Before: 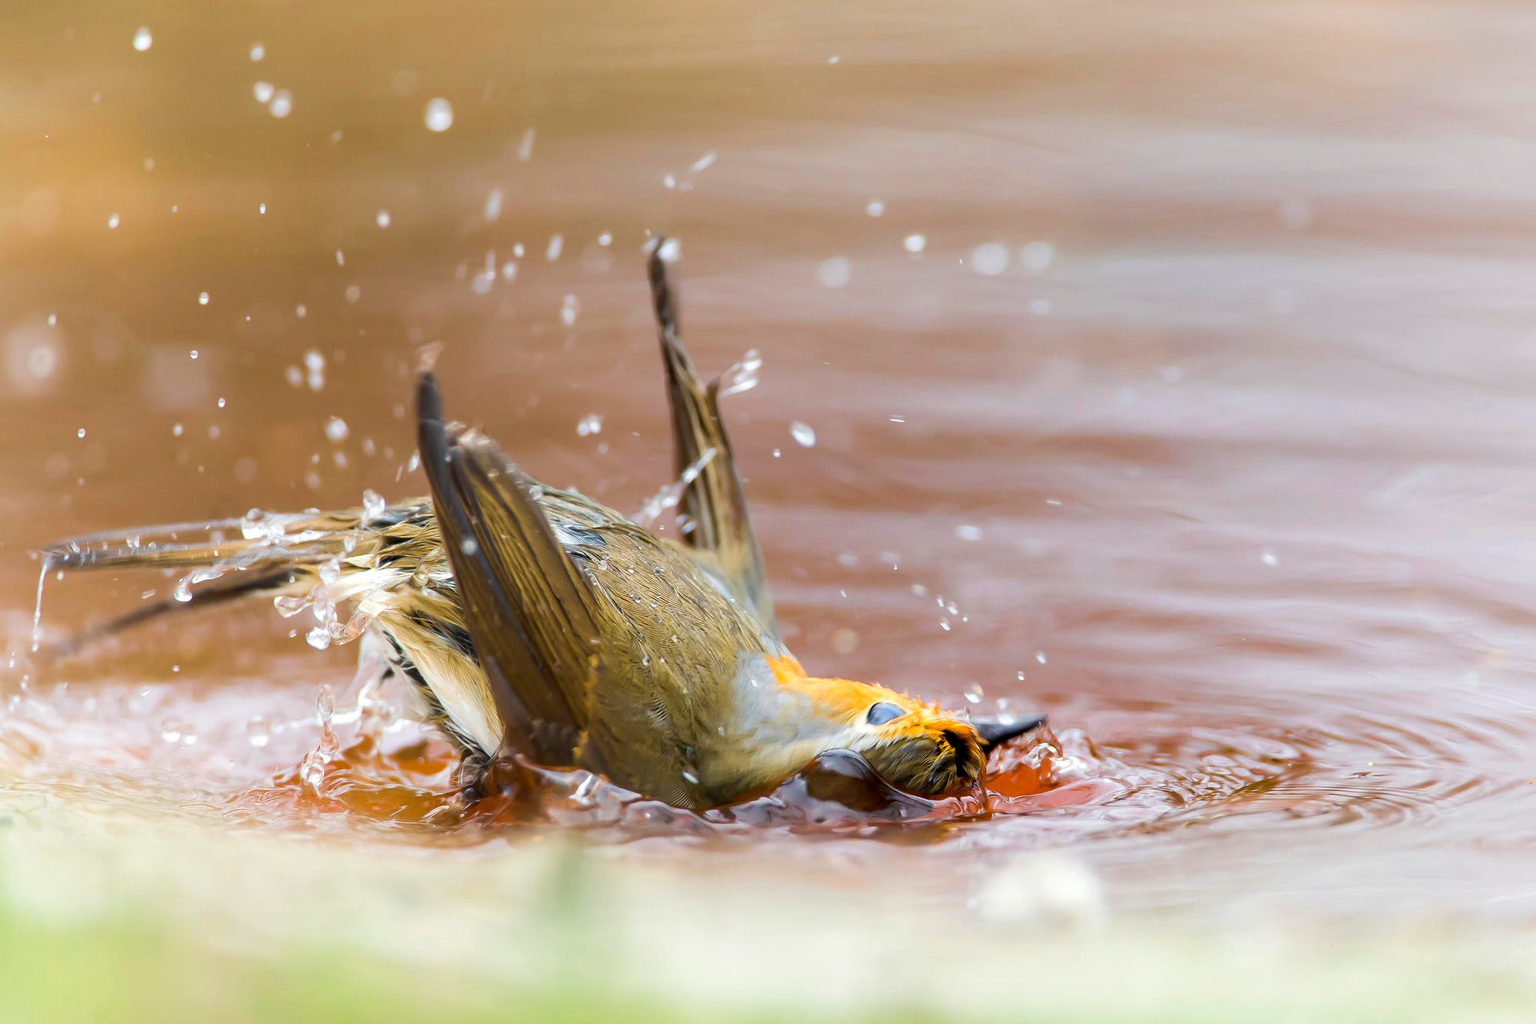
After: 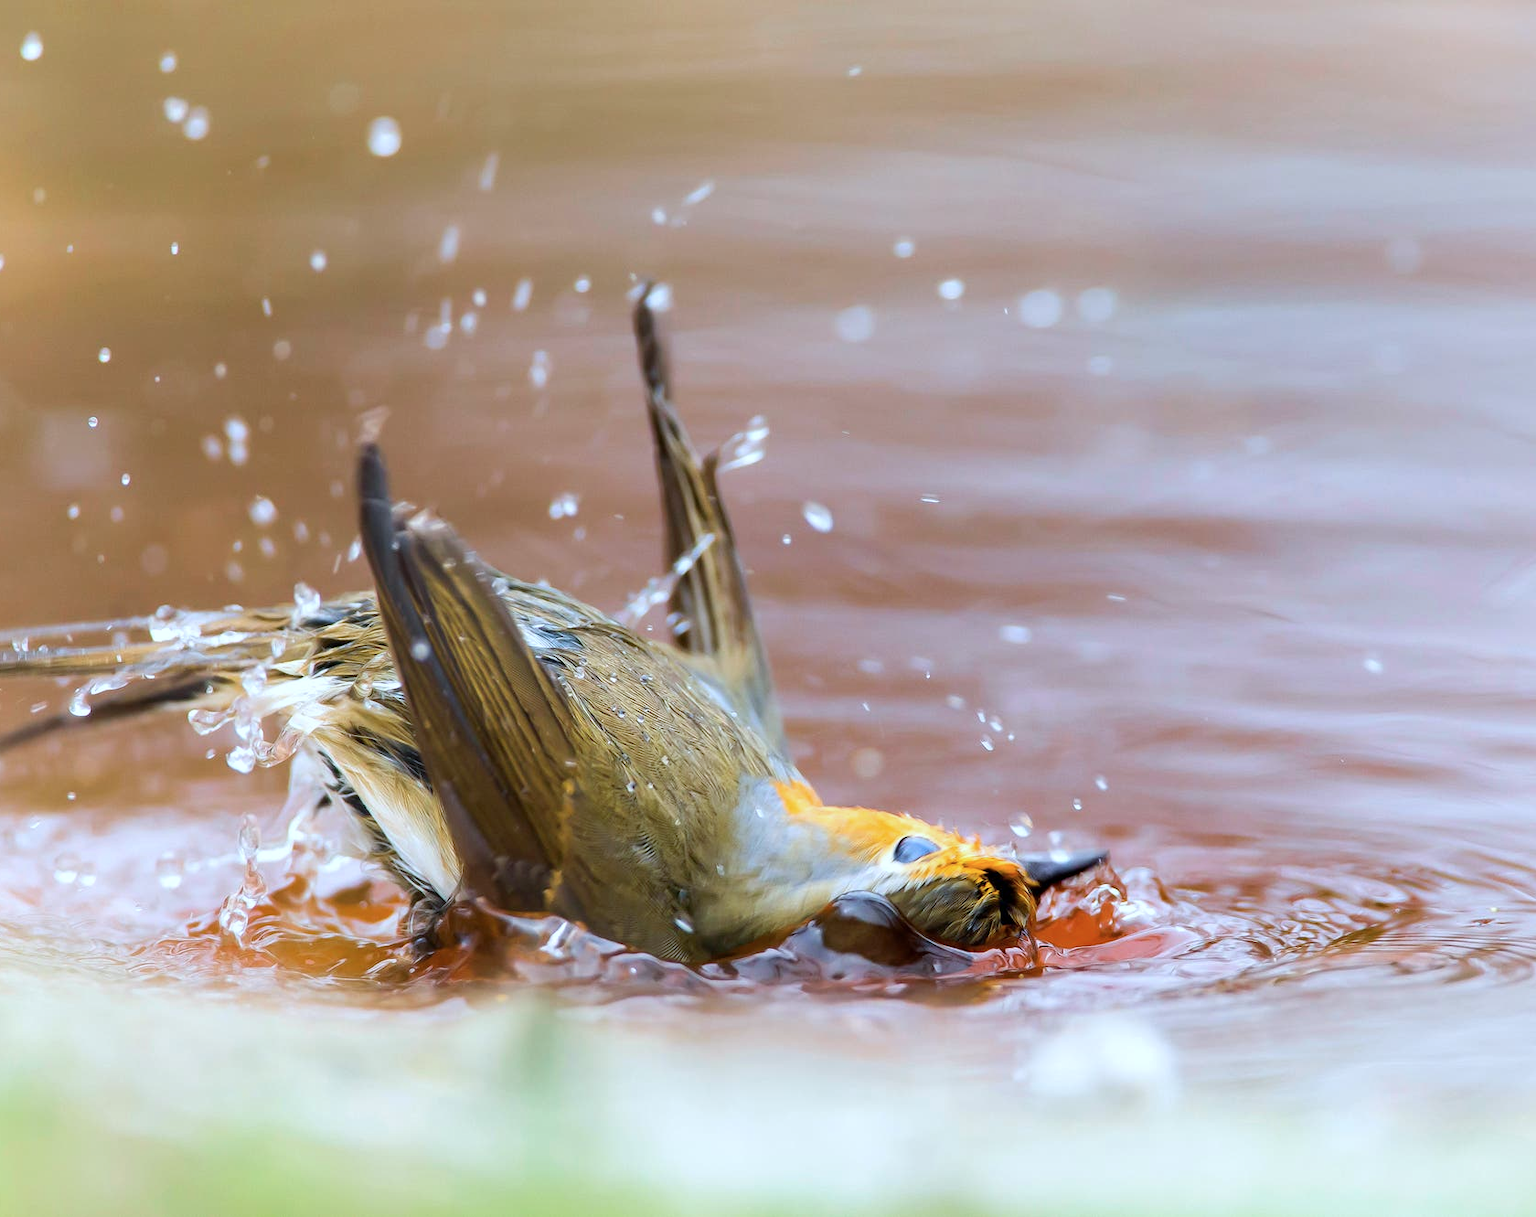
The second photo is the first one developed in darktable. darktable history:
color calibration: x 0.372, y 0.386, temperature 4283.97 K
crop: left 7.598%, right 7.873%
